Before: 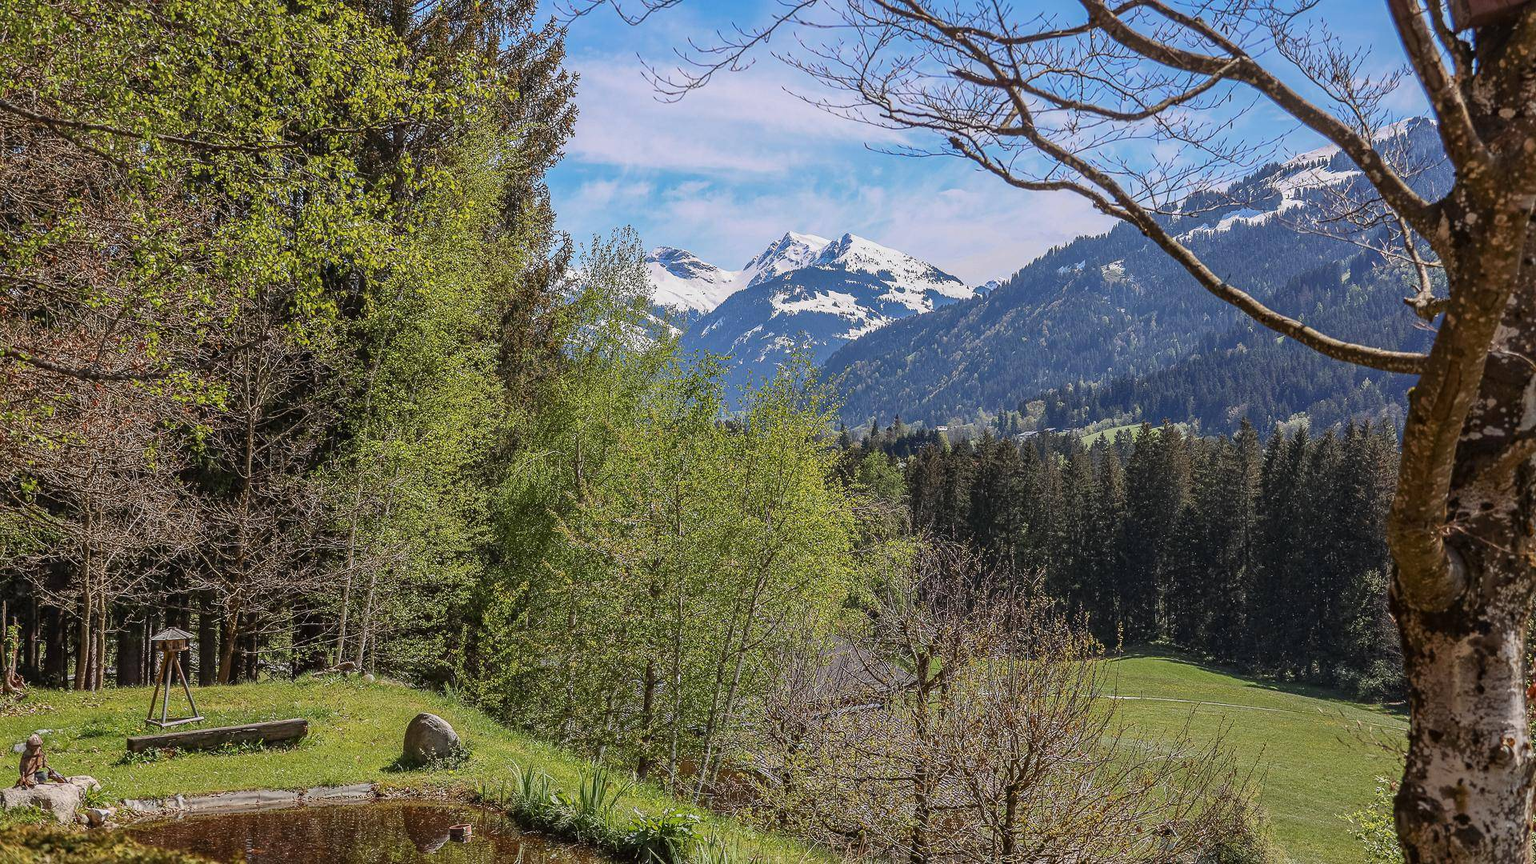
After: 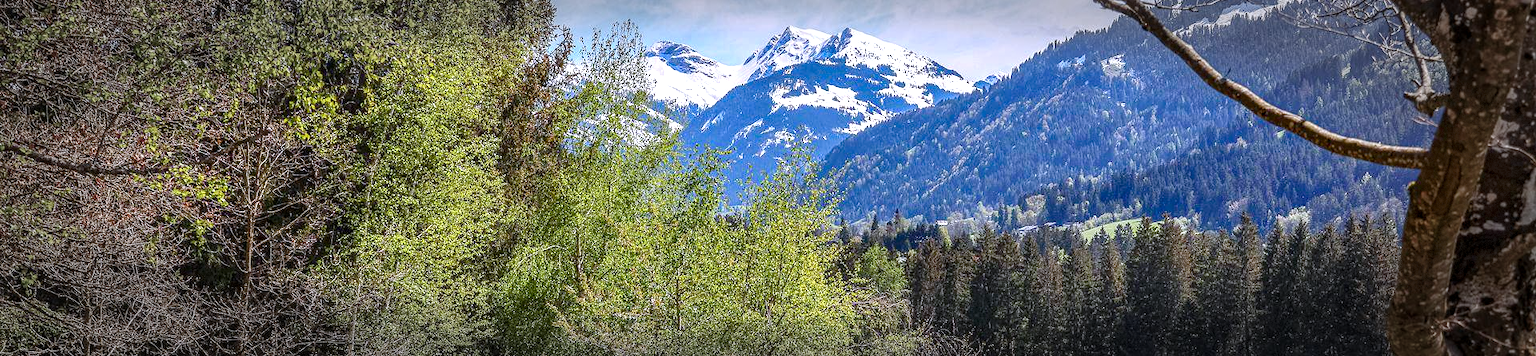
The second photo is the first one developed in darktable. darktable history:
local contrast: detail 130%
vignetting: fall-off start 66.05%, fall-off radius 39.84%, automatic ratio true, width/height ratio 0.676, dithering 8-bit output
crop and rotate: top 23.813%, bottom 34.812%
color calibration: illuminant as shot in camera, x 0.358, y 0.373, temperature 4628.91 K
exposure: exposure 0.469 EV, compensate highlight preservation false
color balance rgb: highlights gain › luminance 9.539%, perceptual saturation grading › global saturation 20%, perceptual saturation grading › highlights -24.826%, perceptual saturation grading › shadows 49.289%, global vibrance 20%
